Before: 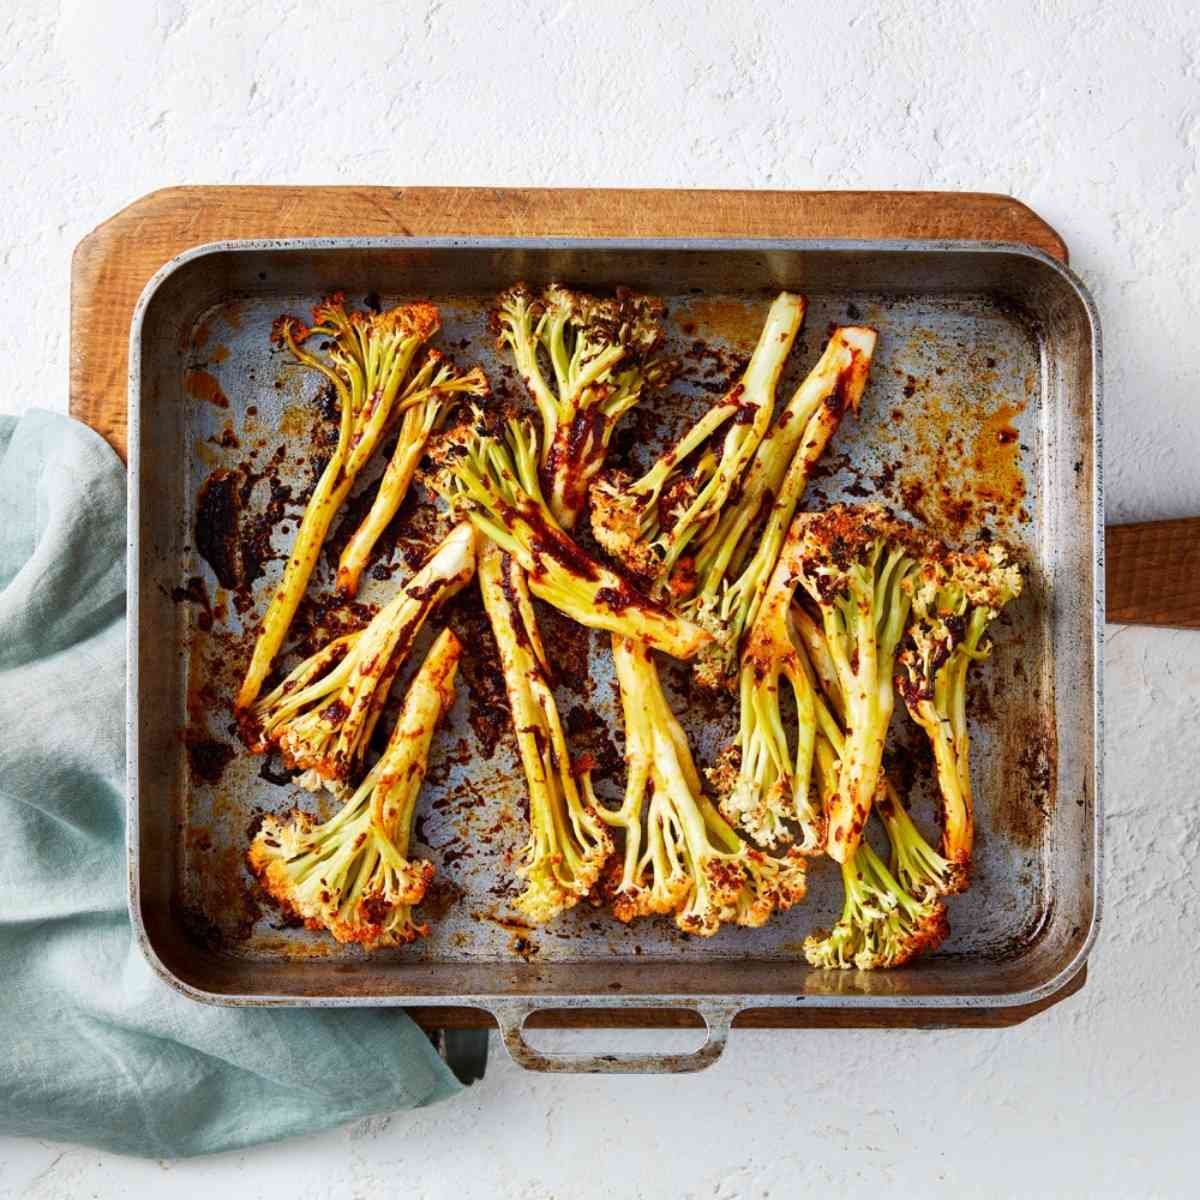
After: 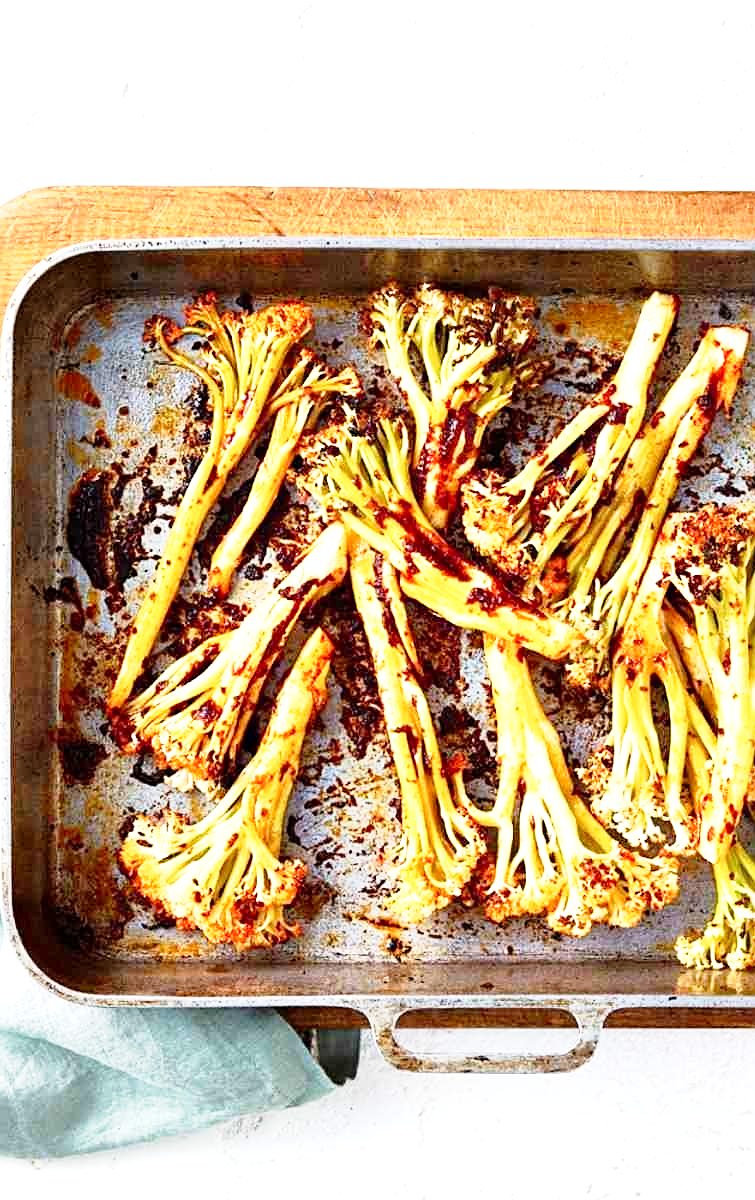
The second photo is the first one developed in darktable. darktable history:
crop: left 10.727%, right 26.35%
sharpen: on, module defaults
tone curve: curves: ch0 [(0, 0) (0.091, 0.077) (0.389, 0.458) (0.745, 0.82) (0.844, 0.908) (0.909, 0.942) (1, 0.973)]; ch1 [(0, 0) (0.437, 0.404) (0.5, 0.5) (0.529, 0.556) (0.58, 0.603) (0.616, 0.649) (1, 1)]; ch2 [(0, 0) (0.442, 0.415) (0.5, 0.5) (0.535, 0.557) (0.585, 0.62) (1, 1)], preserve colors none
exposure: black level correction 0.001, exposure 0.958 EV, compensate highlight preservation false
tone equalizer: on, module defaults
